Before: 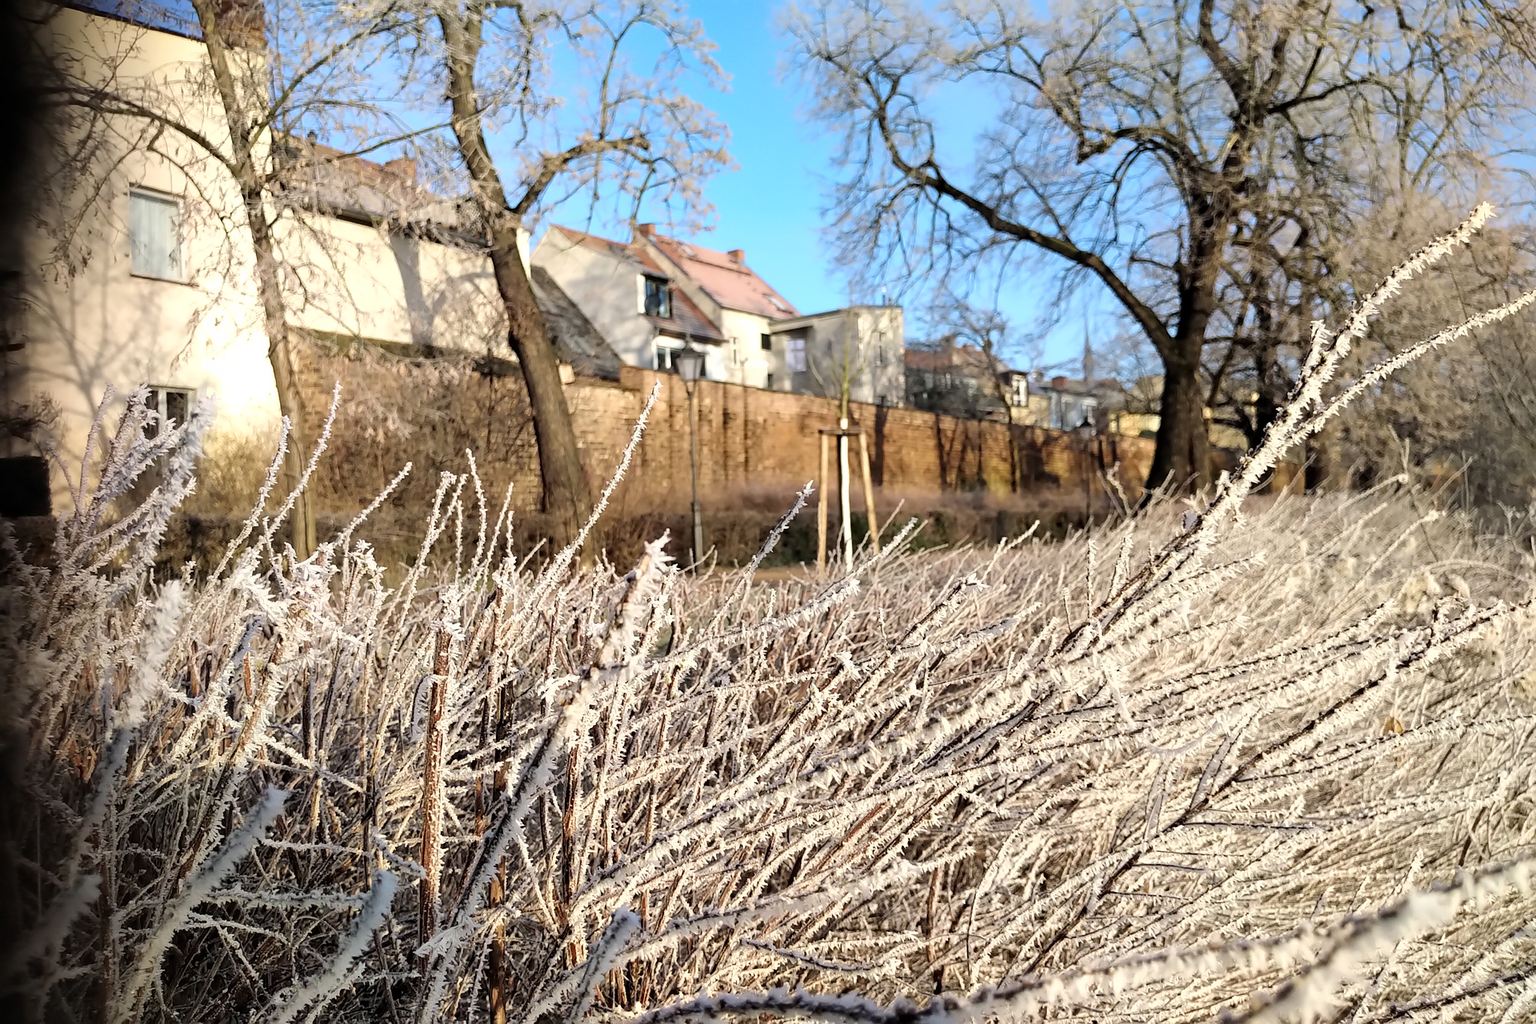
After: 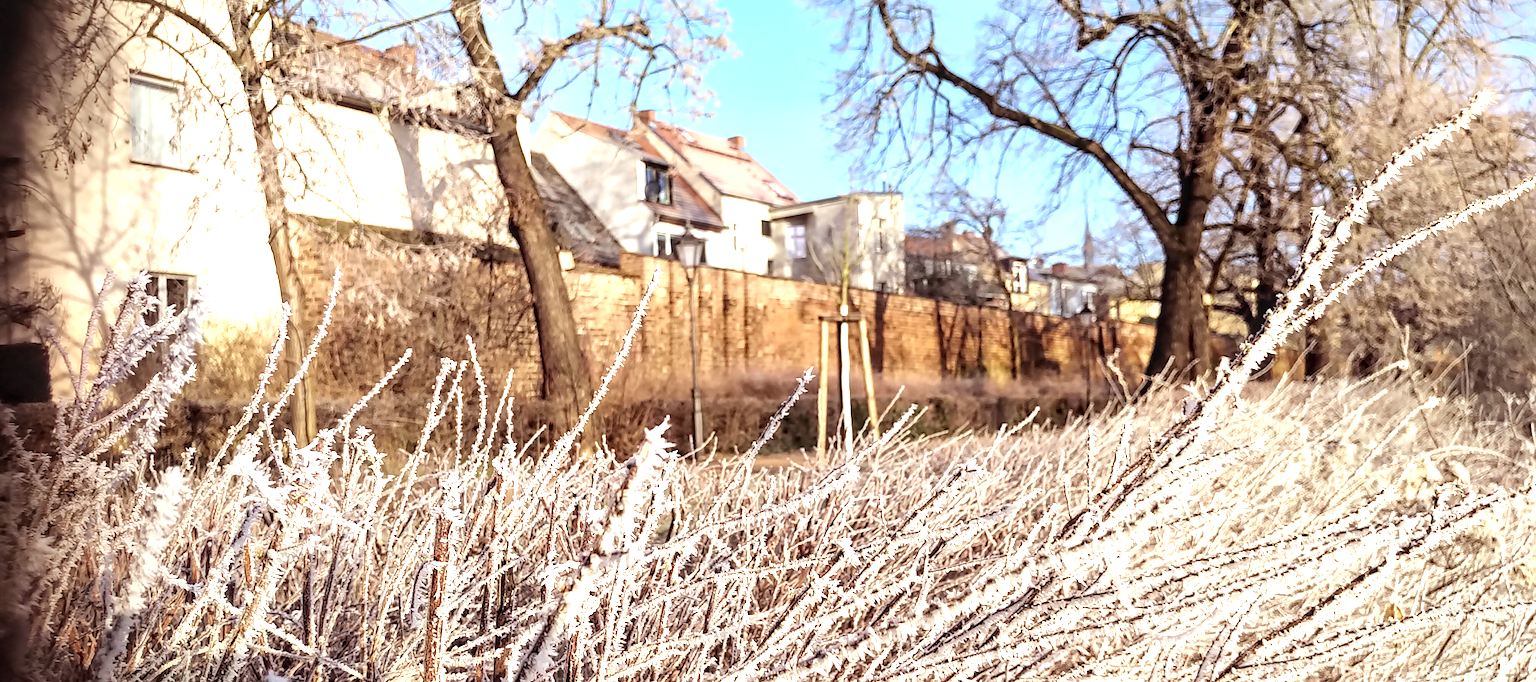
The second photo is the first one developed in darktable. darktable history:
crop: top 11.166%, bottom 22.168%
exposure: black level correction 0, exposure 0.7 EV, compensate exposure bias true, compensate highlight preservation false
rgb levels: mode RGB, independent channels, levels [[0, 0.474, 1], [0, 0.5, 1], [0, 0.5, 1]]
contrast brightness saturation: saturation -0.05
local contrast: on, module defaults
